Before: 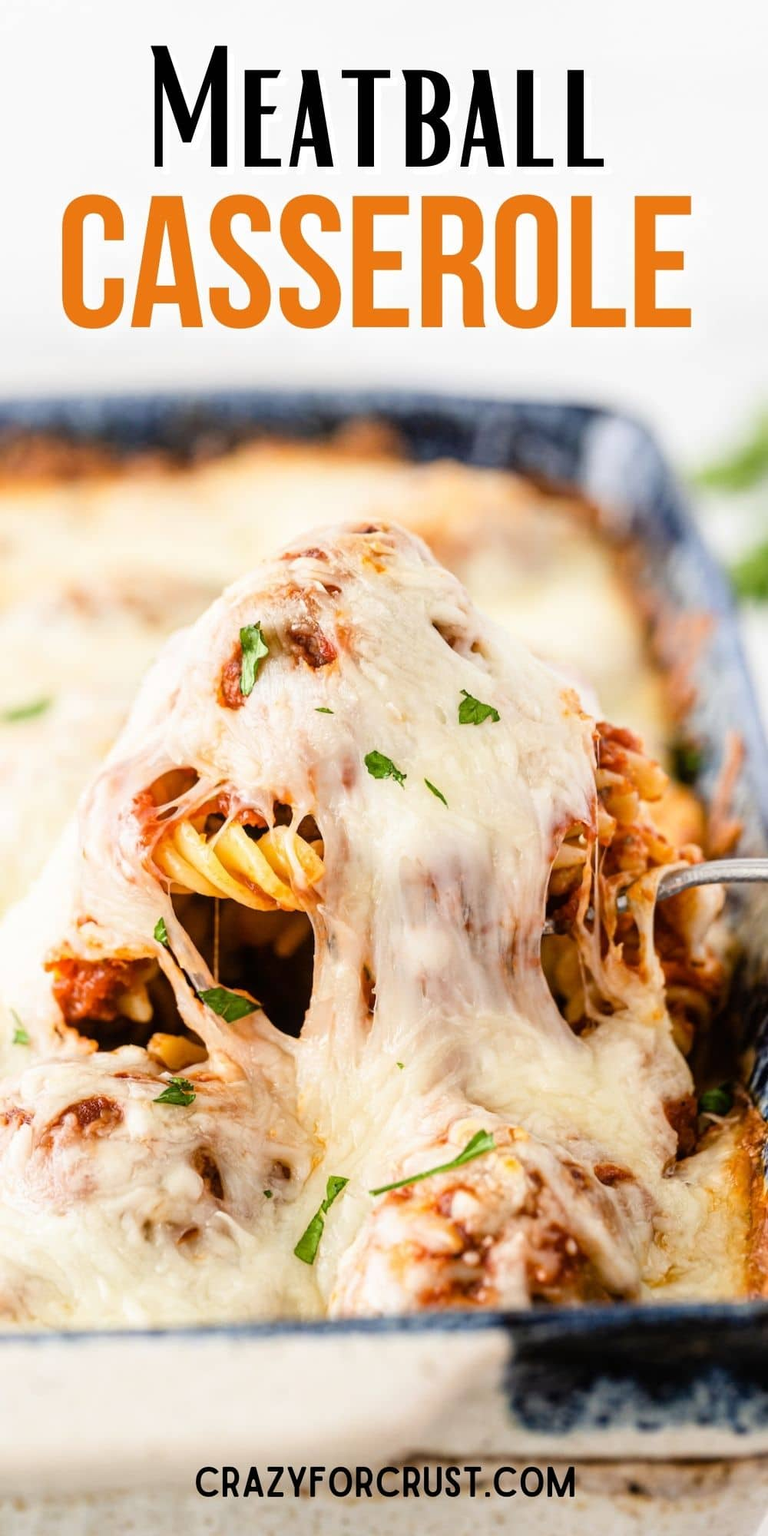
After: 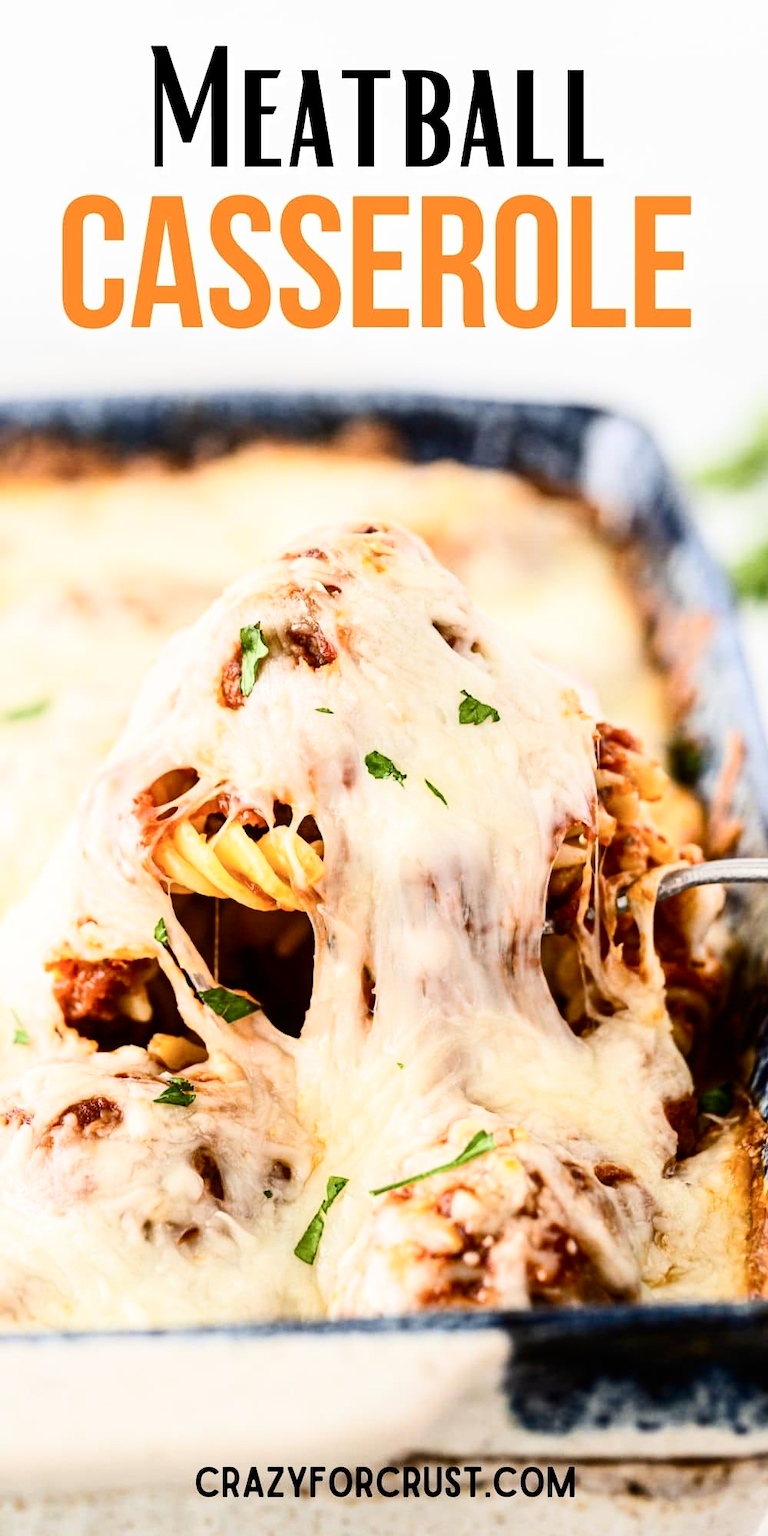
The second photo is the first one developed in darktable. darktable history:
contrast brightness saturation: contrast 0.282
